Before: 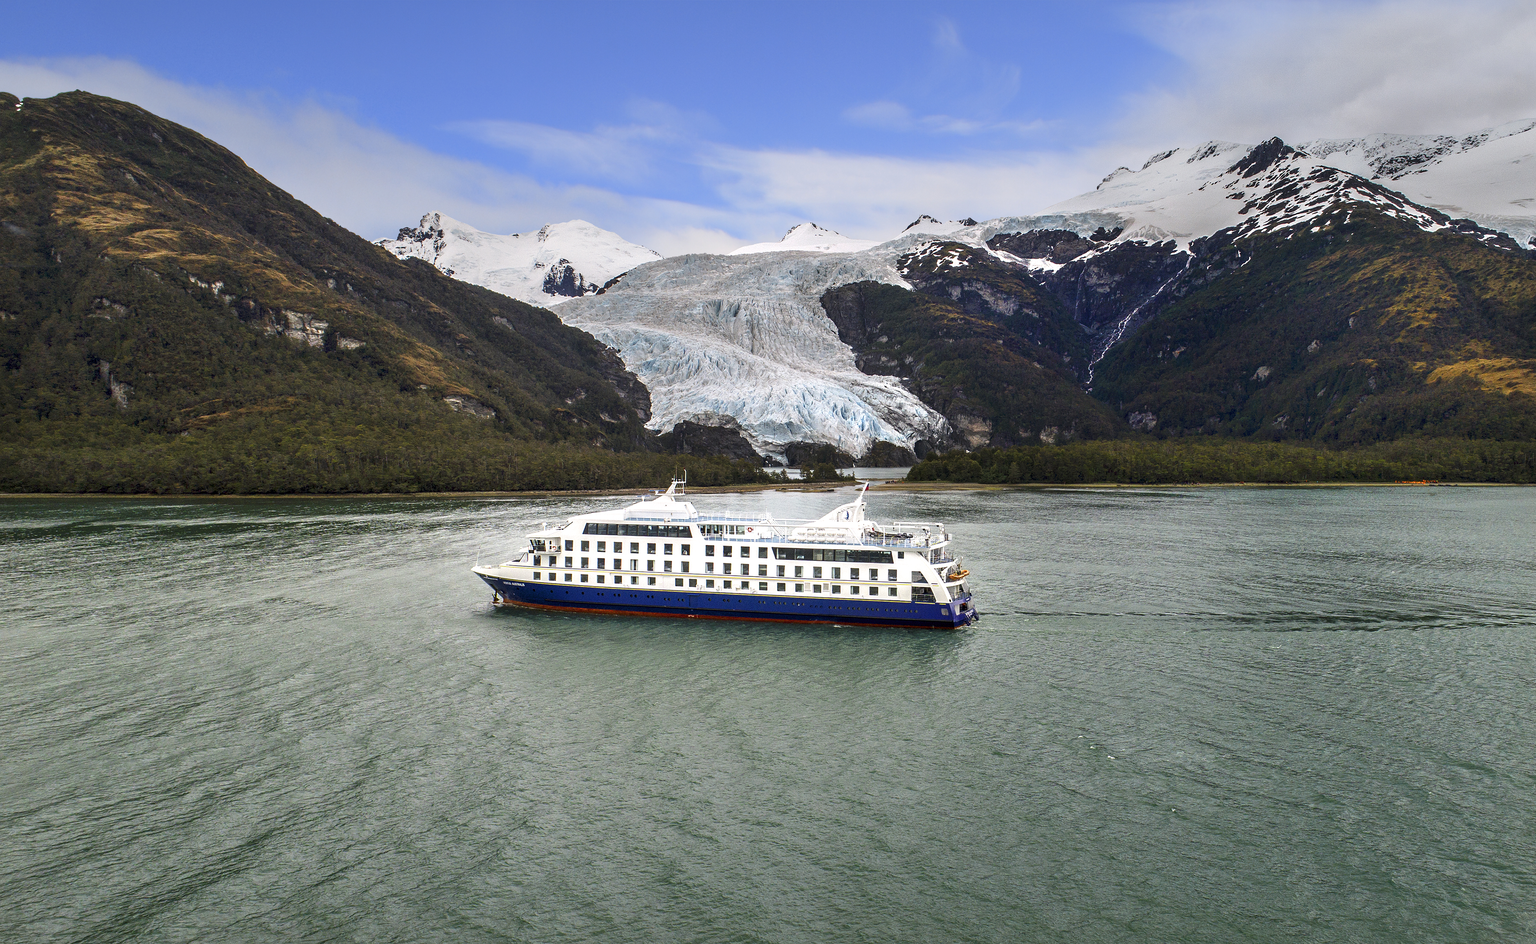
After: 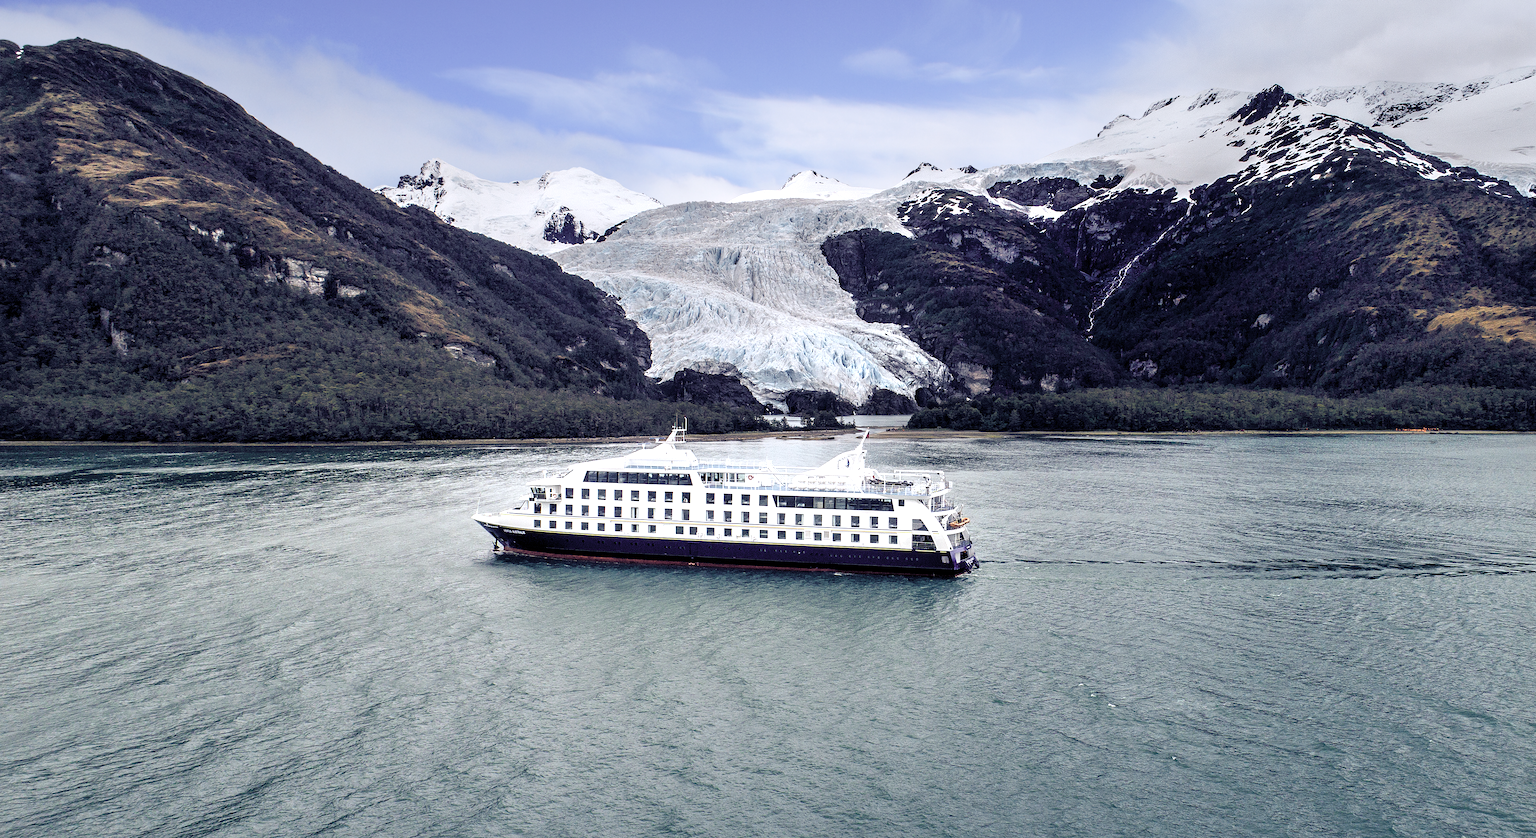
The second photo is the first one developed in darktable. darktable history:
color balance rgb: shadows lift › luminance -41.13%, shadows lift › chroma 14.13%, shadows lift › hue 260°, power › luminance -3.76%, power › chroma 0.56%, power › hue 40.37°, highlights gain › luminance 16.81%, highlights gain › chroma 2.94%, highlights gain › hue 260°, global offset › luminance -0.29%, global offset › chroma 0.31%, global offset › hue 260°, perceptual saturation grading › global saturation 20%, perceptual saturation grading › highlights -13.92%, perceptual saturation grading › shadows 50%
contrast brightness saturation: brightness 0.18, saturation -0.5
crop and rotate: top 5.609%, bottom 5.609%
